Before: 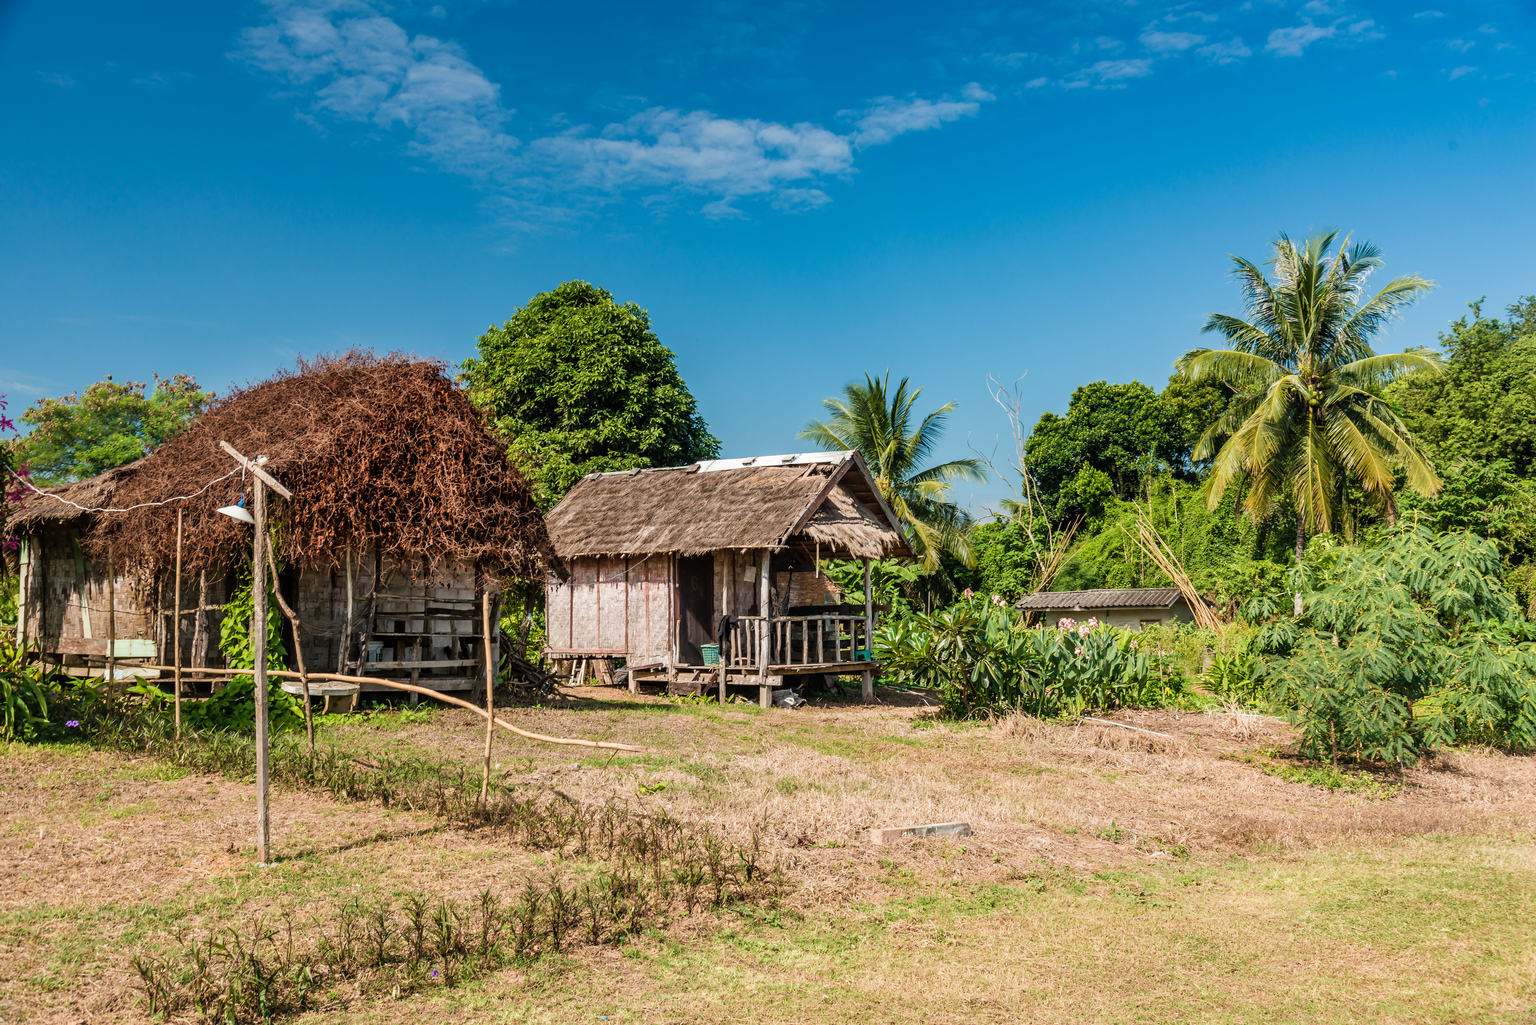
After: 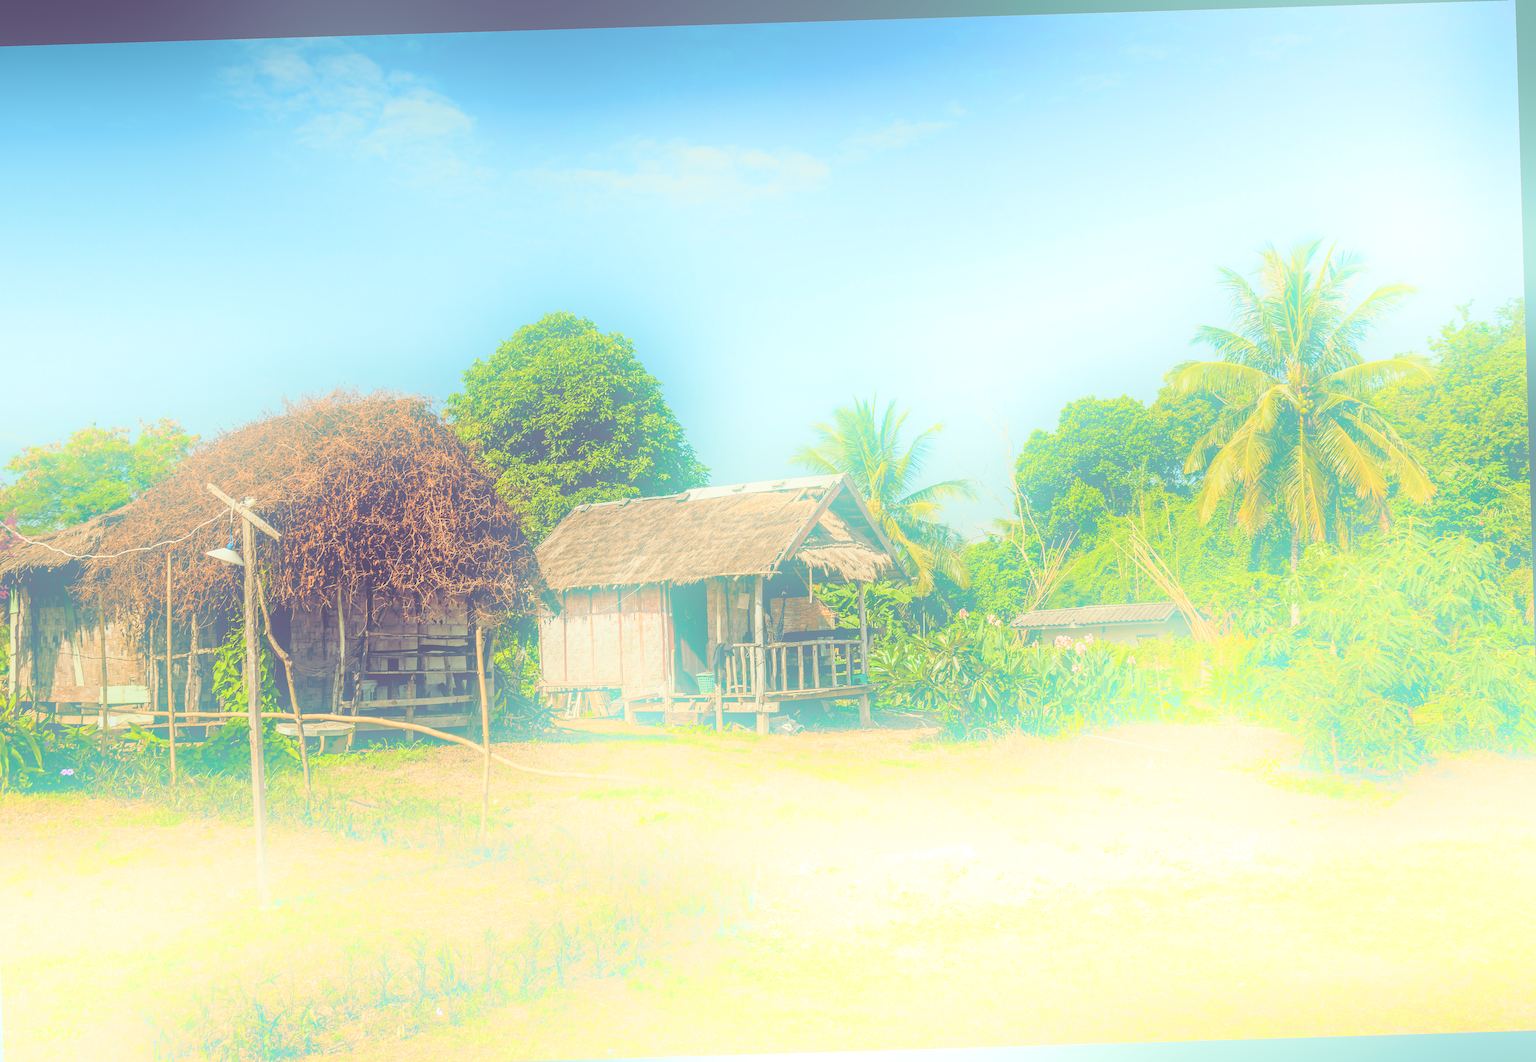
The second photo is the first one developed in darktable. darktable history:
bloom: size 70%, threshold 25%, strength 70%
sharpen: on, module defaults
color balance: lift [1.005, 0.99, 1.007, 1.01], gamma [1, 1.034, 1.032, 0.966], gain [0.873, 1.055, 1.067, 0.933]
split-toning: shadows › hue 277.2°, shadows › saturation 0.74
rotate and perspective: rotation -1.75°, automatic cropping off
crop and rotate: left 1.774%, right 0.633%, bottom 1.28%
